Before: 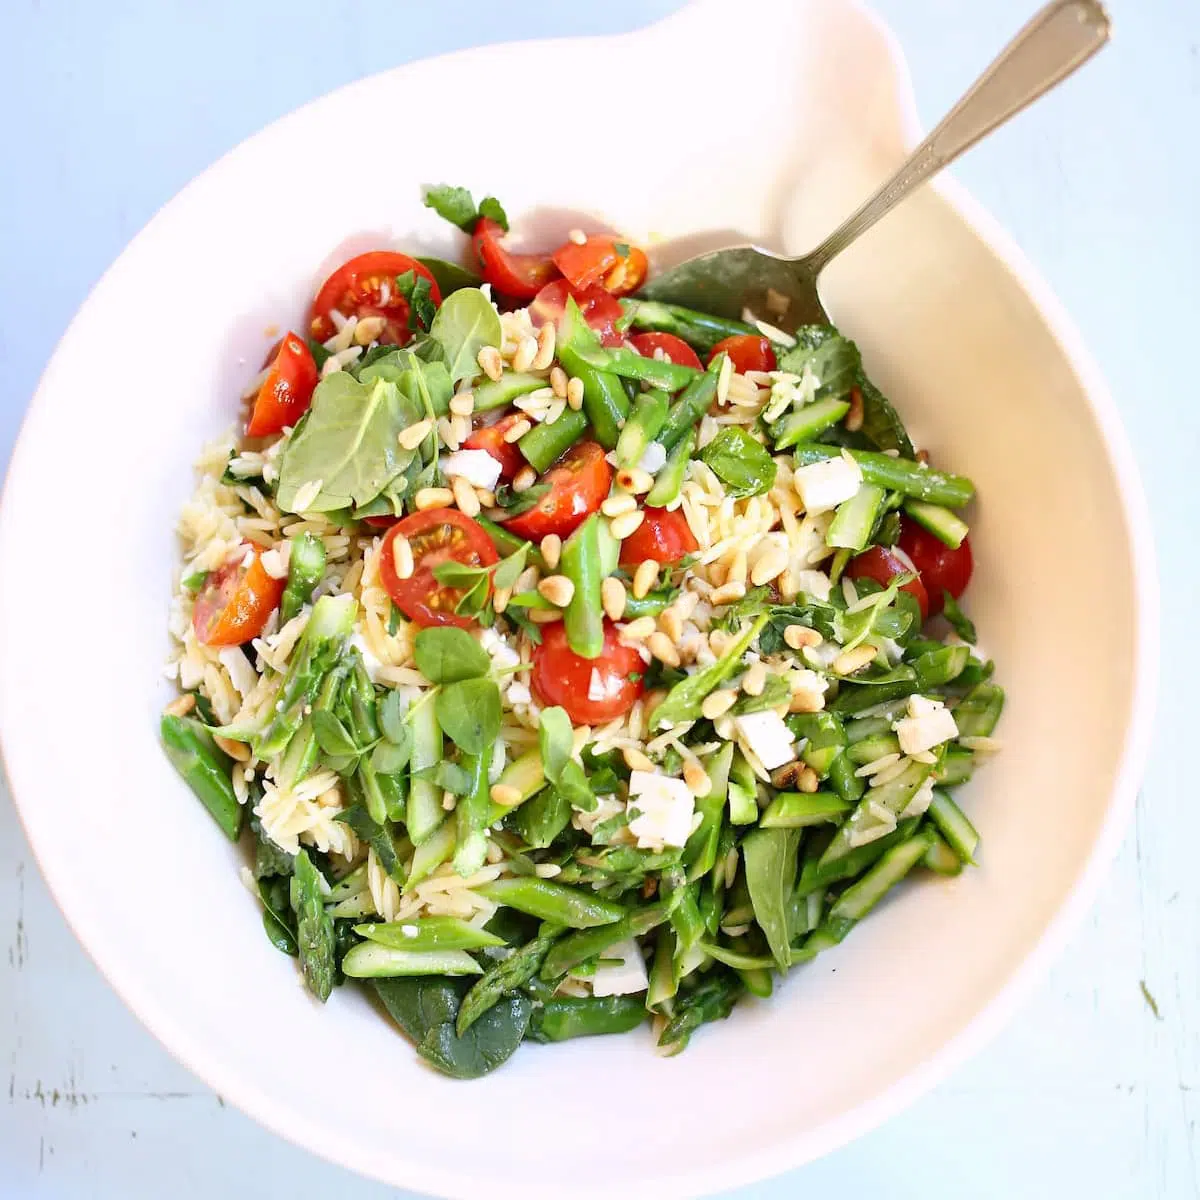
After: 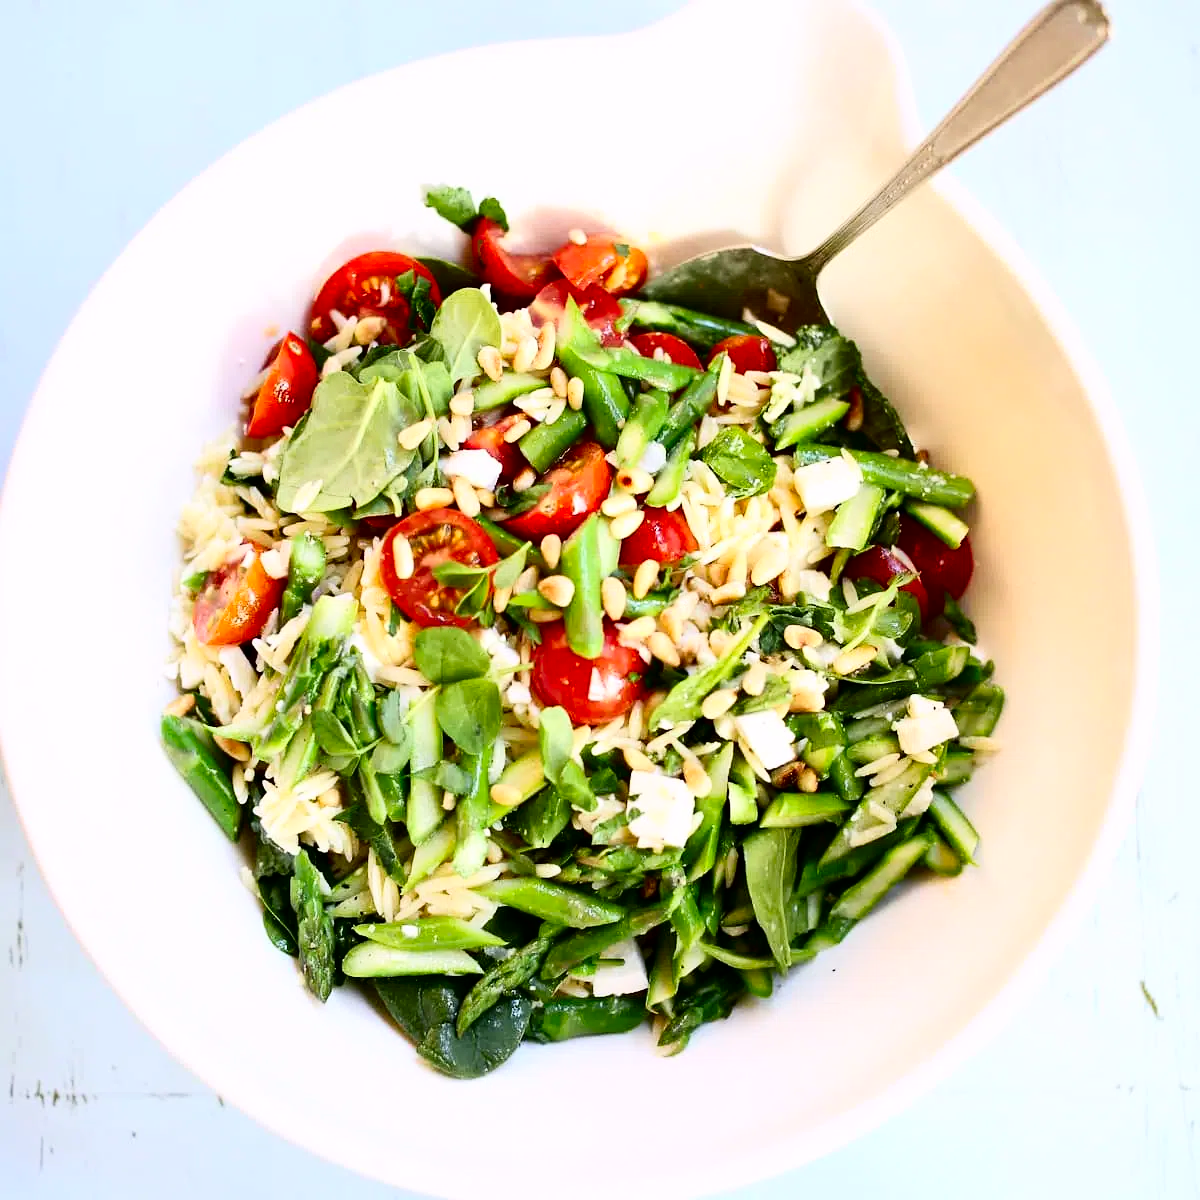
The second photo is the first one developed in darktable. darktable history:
base curve: curves: ch0 [(0, 0) (0.028, 0.03) (0.121, 0.232) (0.46, 0.748) (0.859, 0.968) (1, 1)]
contrast brightness saturation: brightness -0.52
